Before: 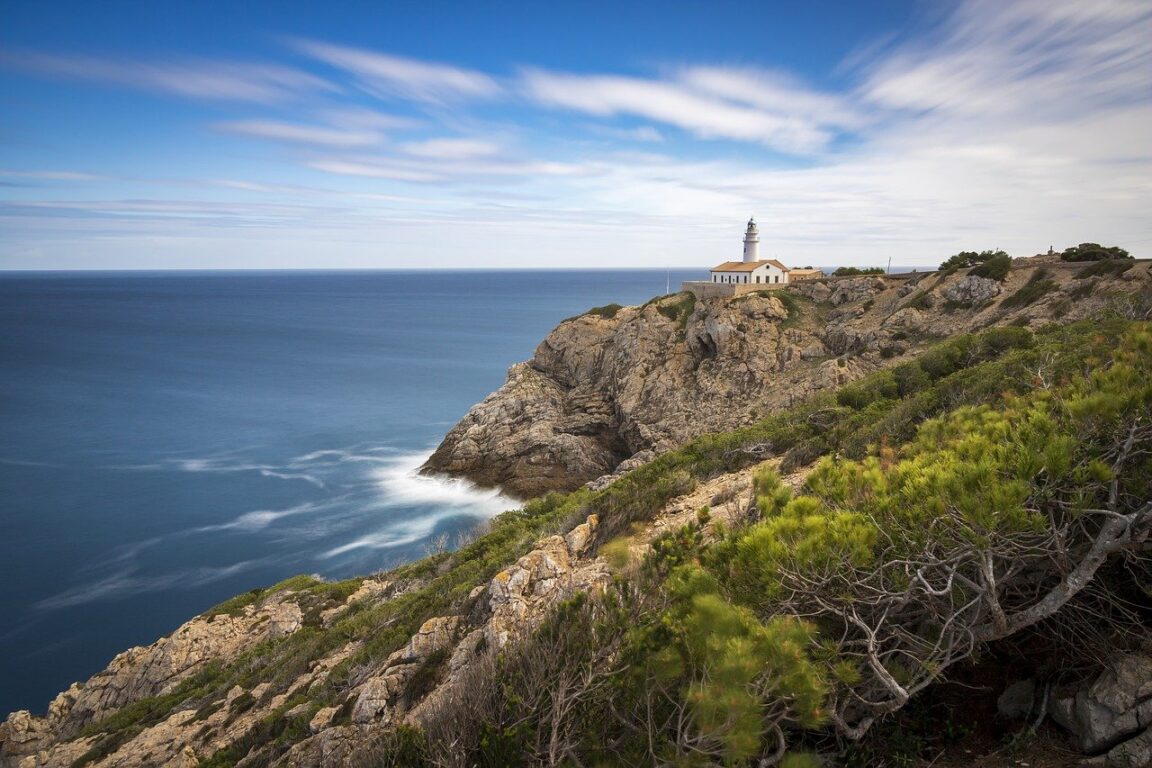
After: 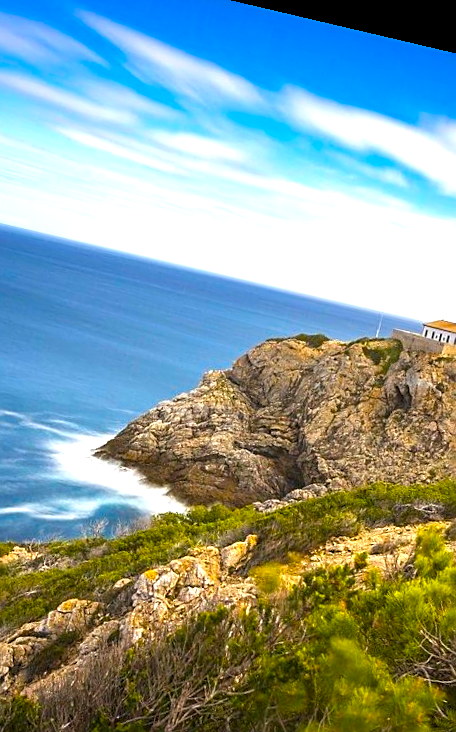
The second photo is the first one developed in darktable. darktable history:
color balance rgb: linear chroma grading › global chroma 20%, perceptual saturation grading › global saturation 25%, perceptual brilliance grading › global brilliance 20%, global vibrance 20%
sharpen: on, module defaults
rotate and perspective: rotation 13.27°, automatic cropping off
crop and rotate: left 29.476%, top 10.214%, right 35.32%, bottom 17.333%
